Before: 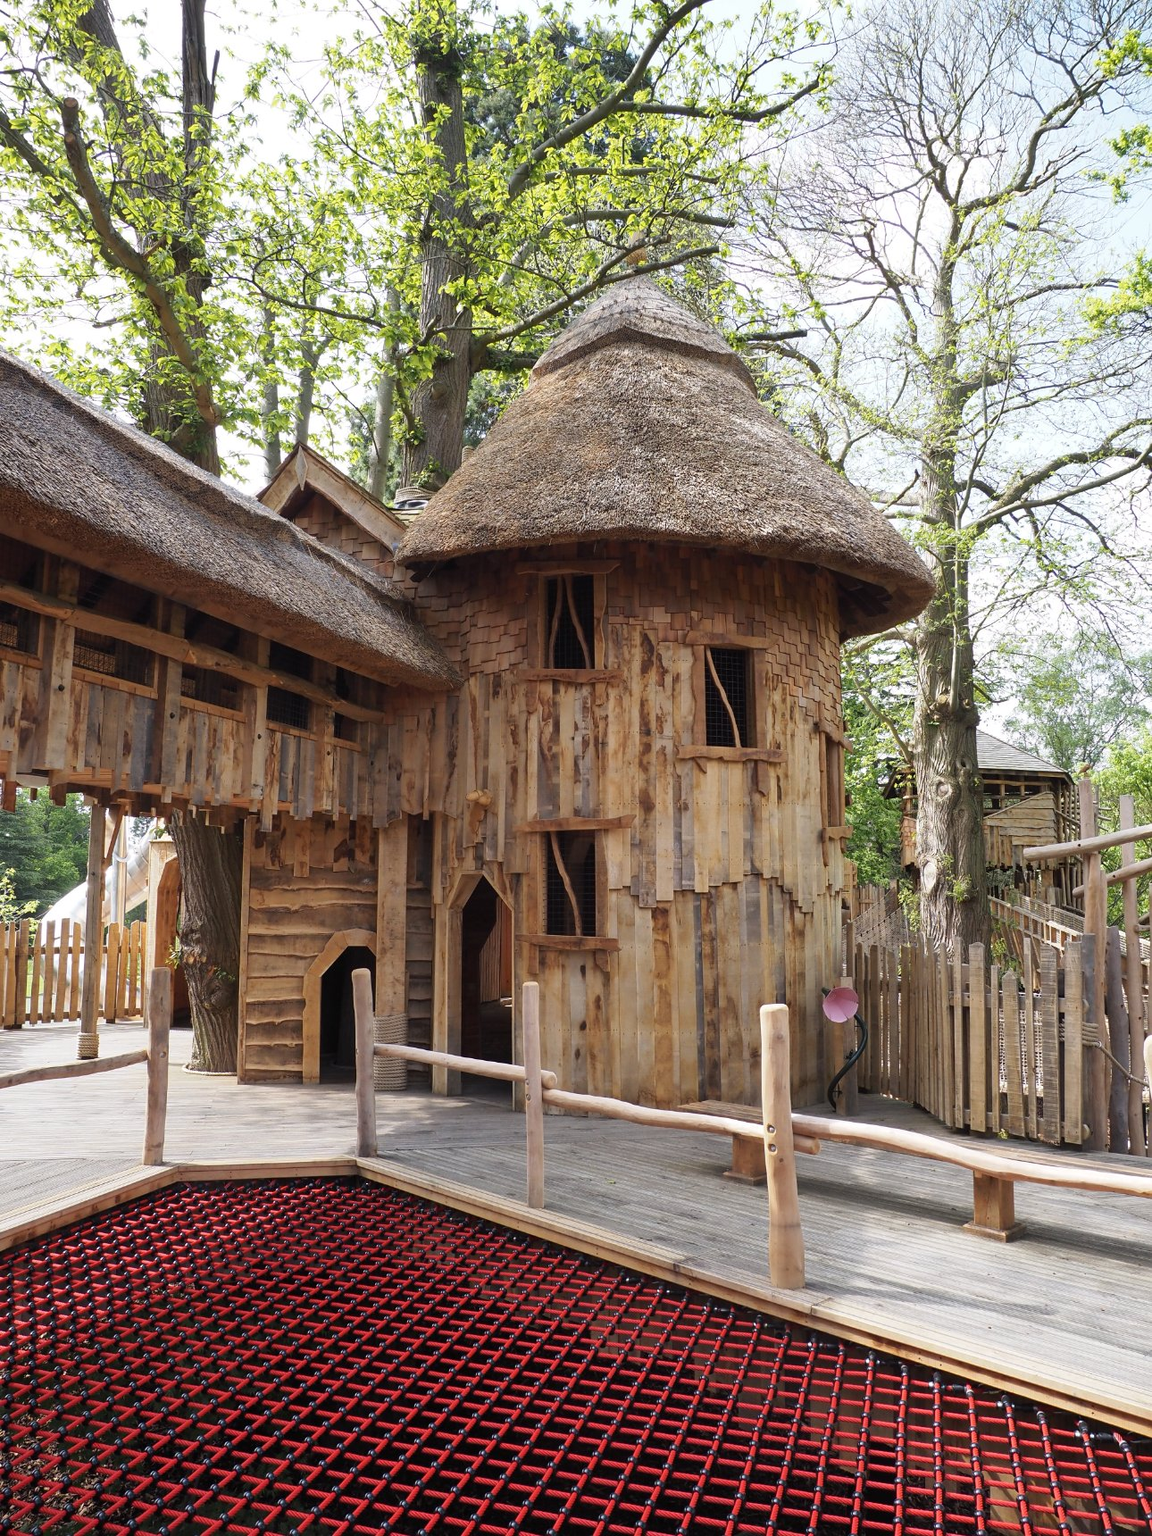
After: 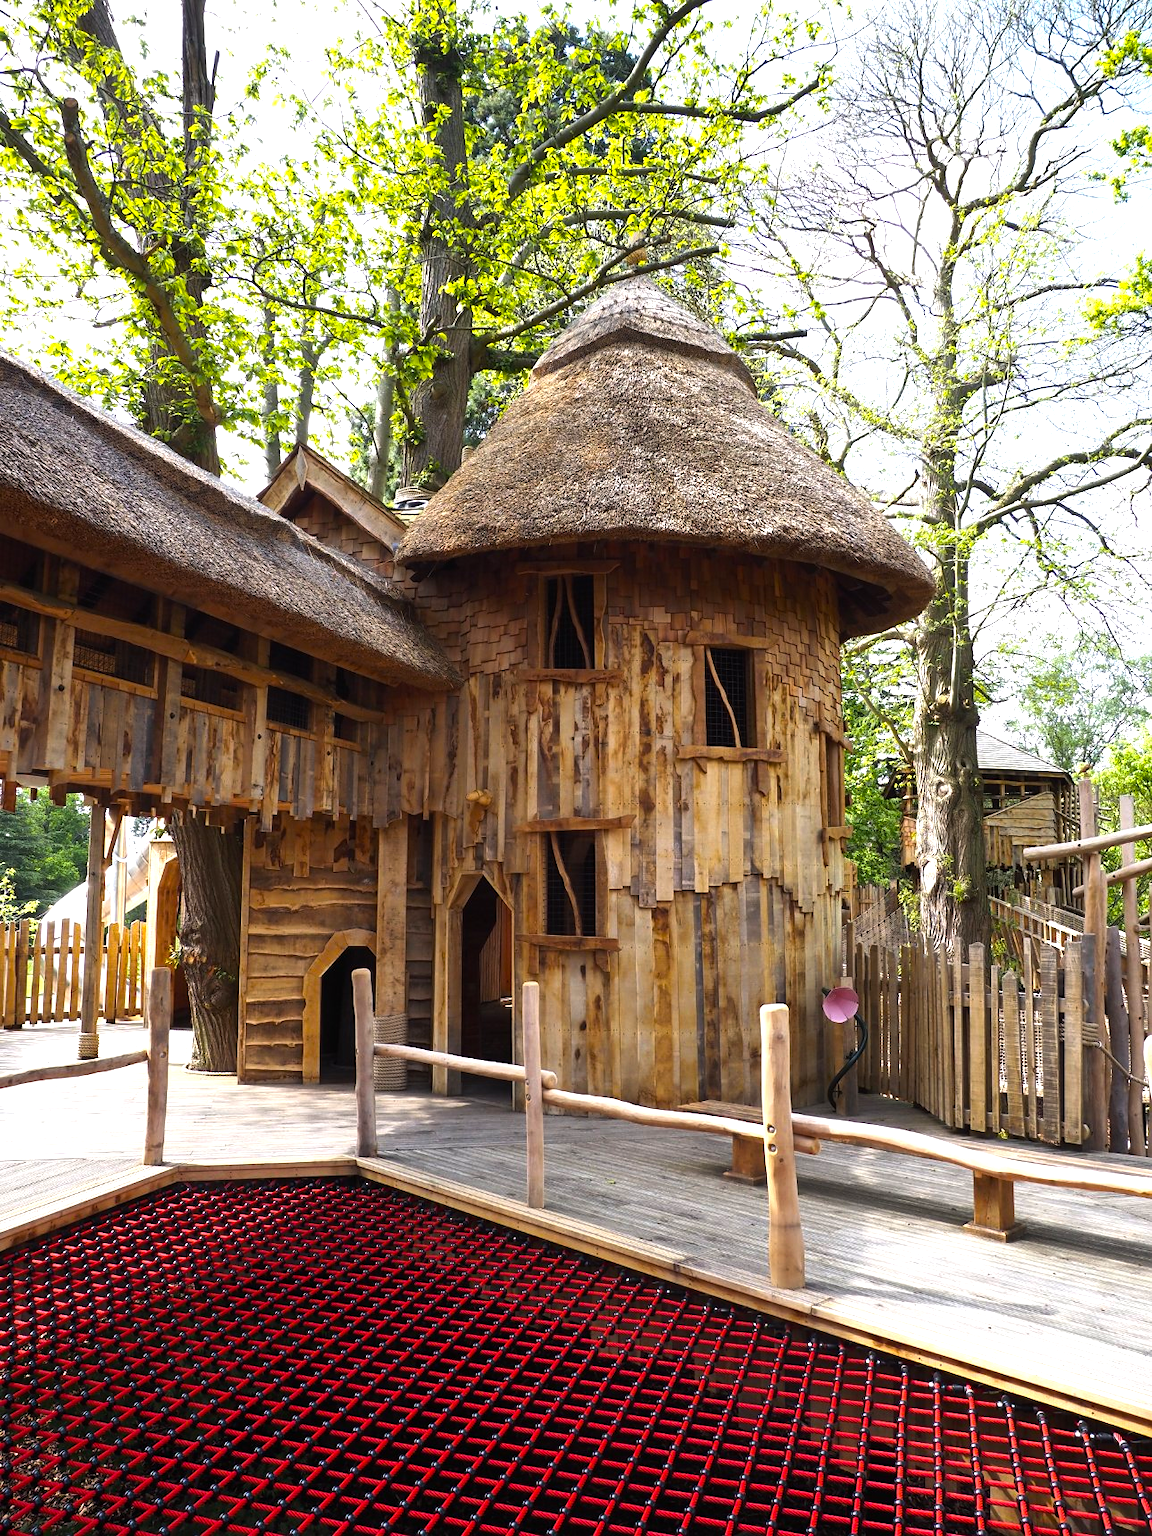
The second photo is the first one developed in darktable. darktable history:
color balance rgb: linear chroma grading › global chroma 14.658%, perceptual saturation grading › global saturation 19.727%, perceptual brilliance grading › global brilliance 19.453%, perceptual brilliance grading › shadows -39.604%
